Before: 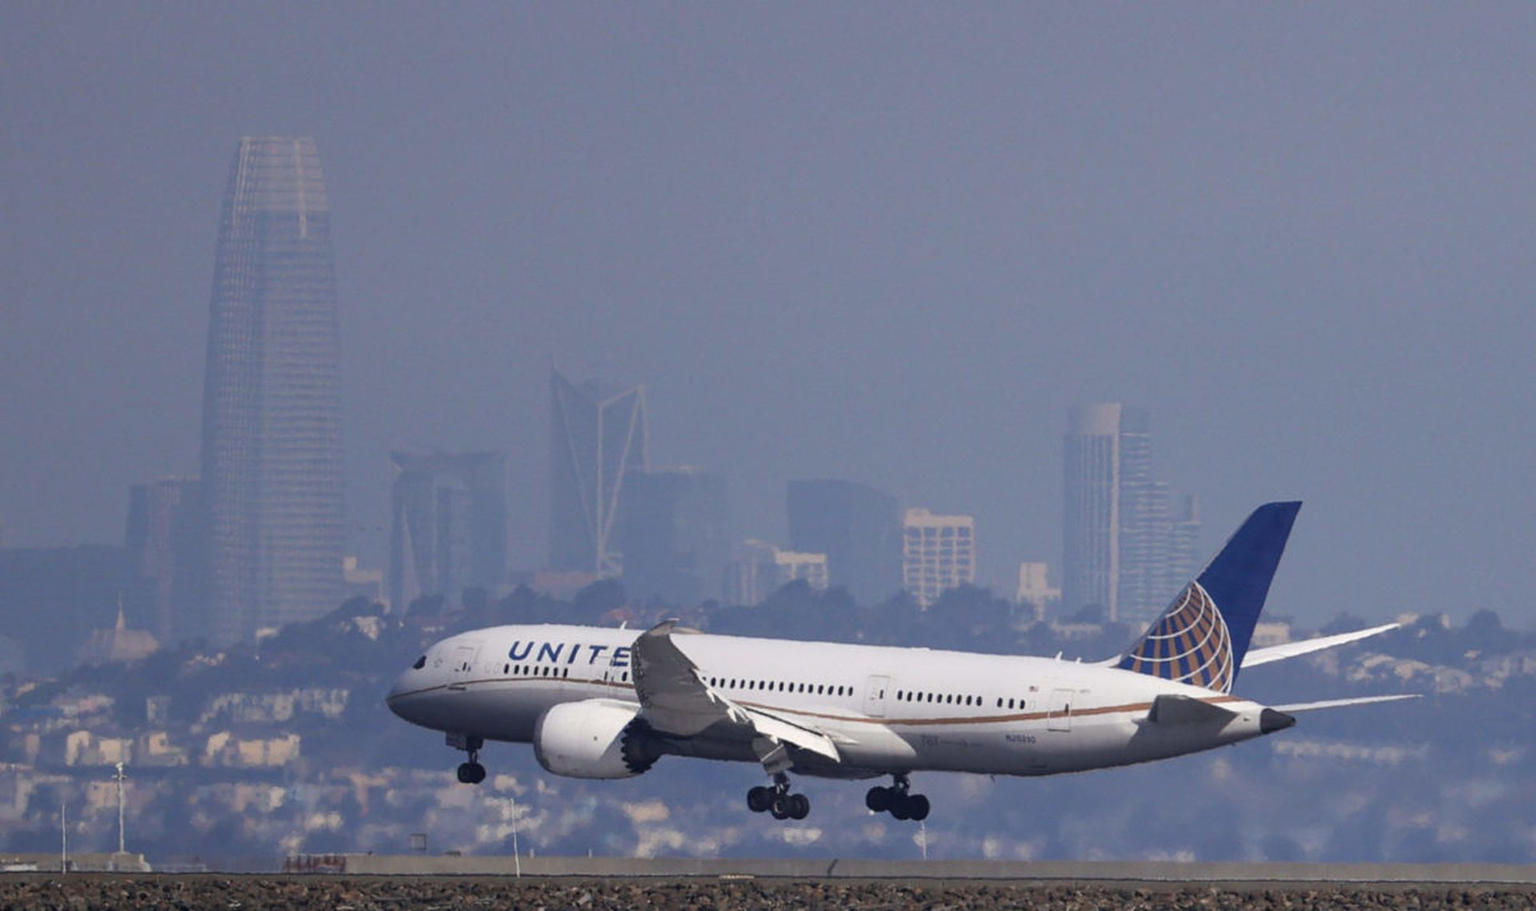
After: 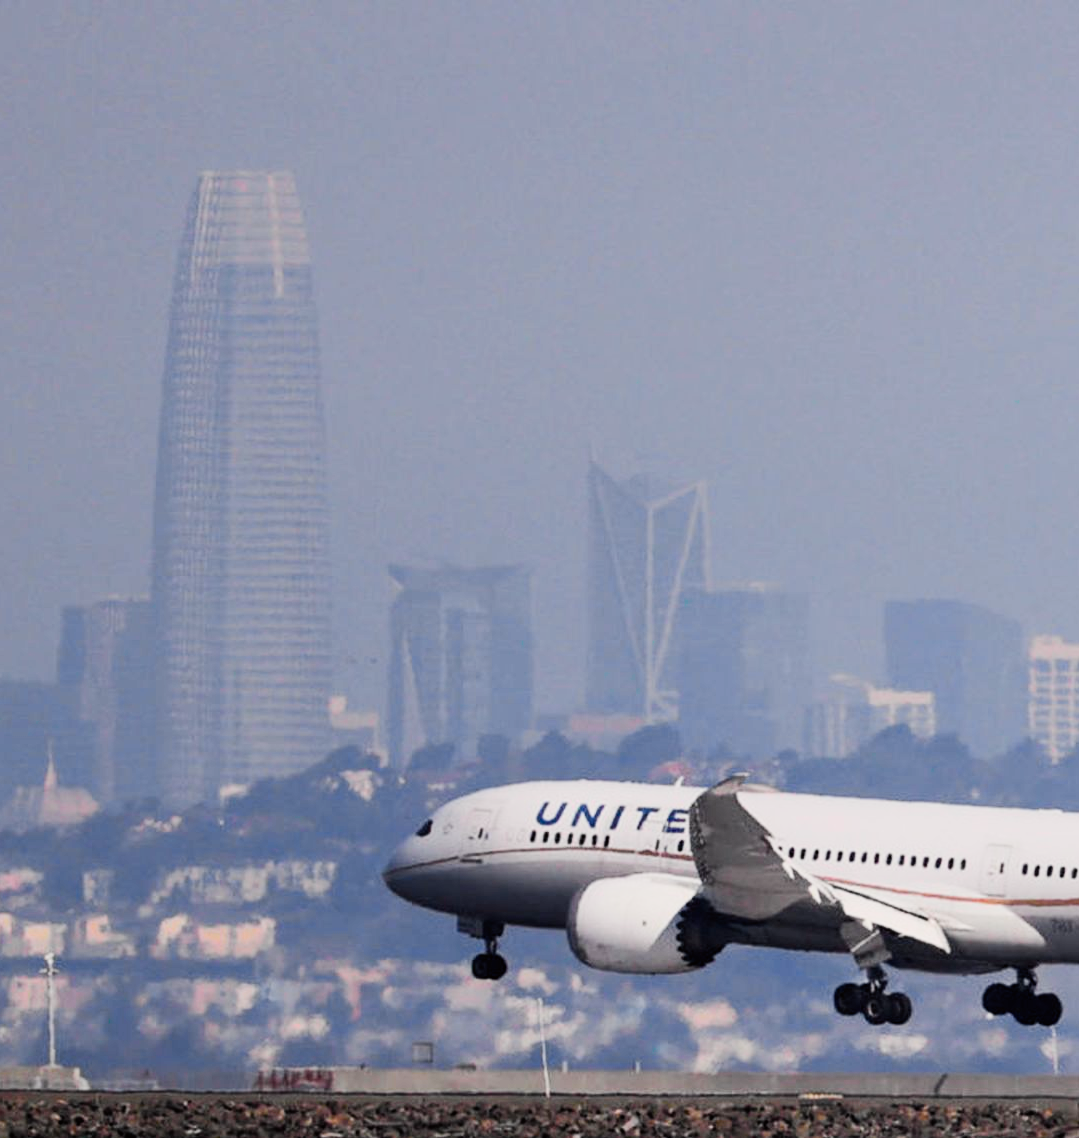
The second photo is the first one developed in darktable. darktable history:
color balance rgb: perceptual saturation grading › global saturation 18.933%
tone equalizer: edges refinement/feathering 500, mask exposure compensation -1.57 EV, preserve details no
tone curve: curves: ch0 [(0, 0) (0.055, 0.05) (0.258, 0.287) (0.434, 0.526) (0.517, 0.648) (0.745, 0.874) (1, 1)]; ch1 [(0, 0) (0.346, 0.307) (0.418, 0.383) (0.46, 0.439) (0.482, 0.493) (0.502, 0.503) (0.517, 0.514) (0.55, 0.561) (0.588, 0.603) (0.646, 0.688) (1, 1)]; ch2 [(0, 0) (0.346, 0.34) (0.431, 0.45) (0.485, 0.499) (0.5, 0.503) (0.527, 0.525) (0.545, 0.562) (0.679, 0.706) (1, 1)], color space Lab, independent channels, preserve colors none
crop: left 5.22%, right 38.558%
filmic rgb: black relative exposure -8.02 EV, white relative exposure 4 EV, threshold 5.95 EV, hardness 4.17, enable highlight reconstruction true
